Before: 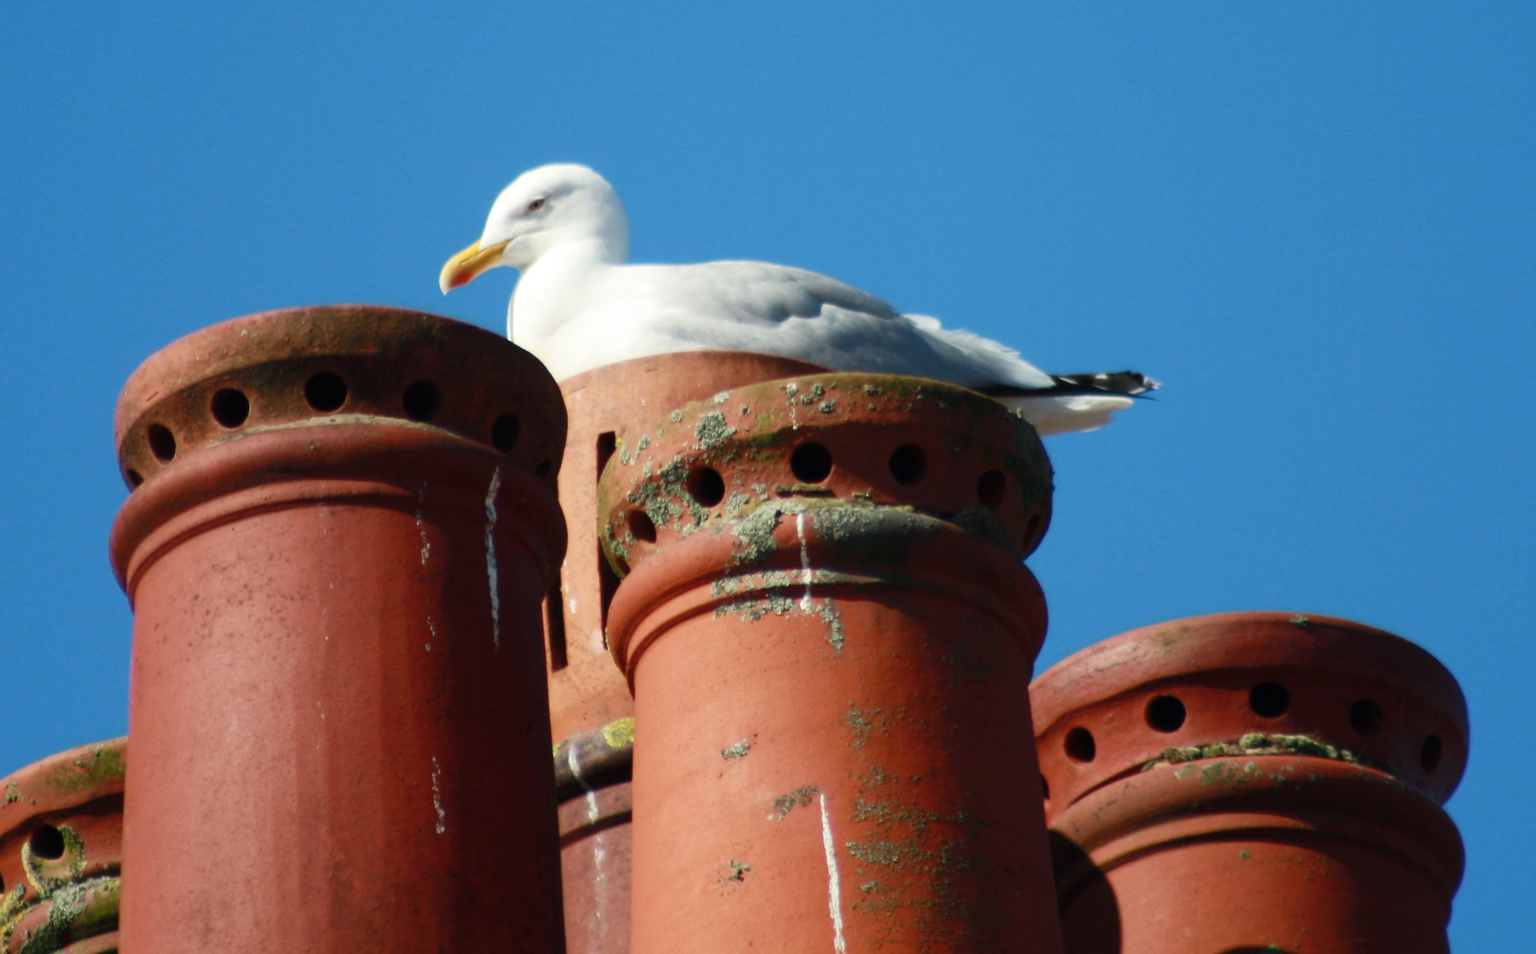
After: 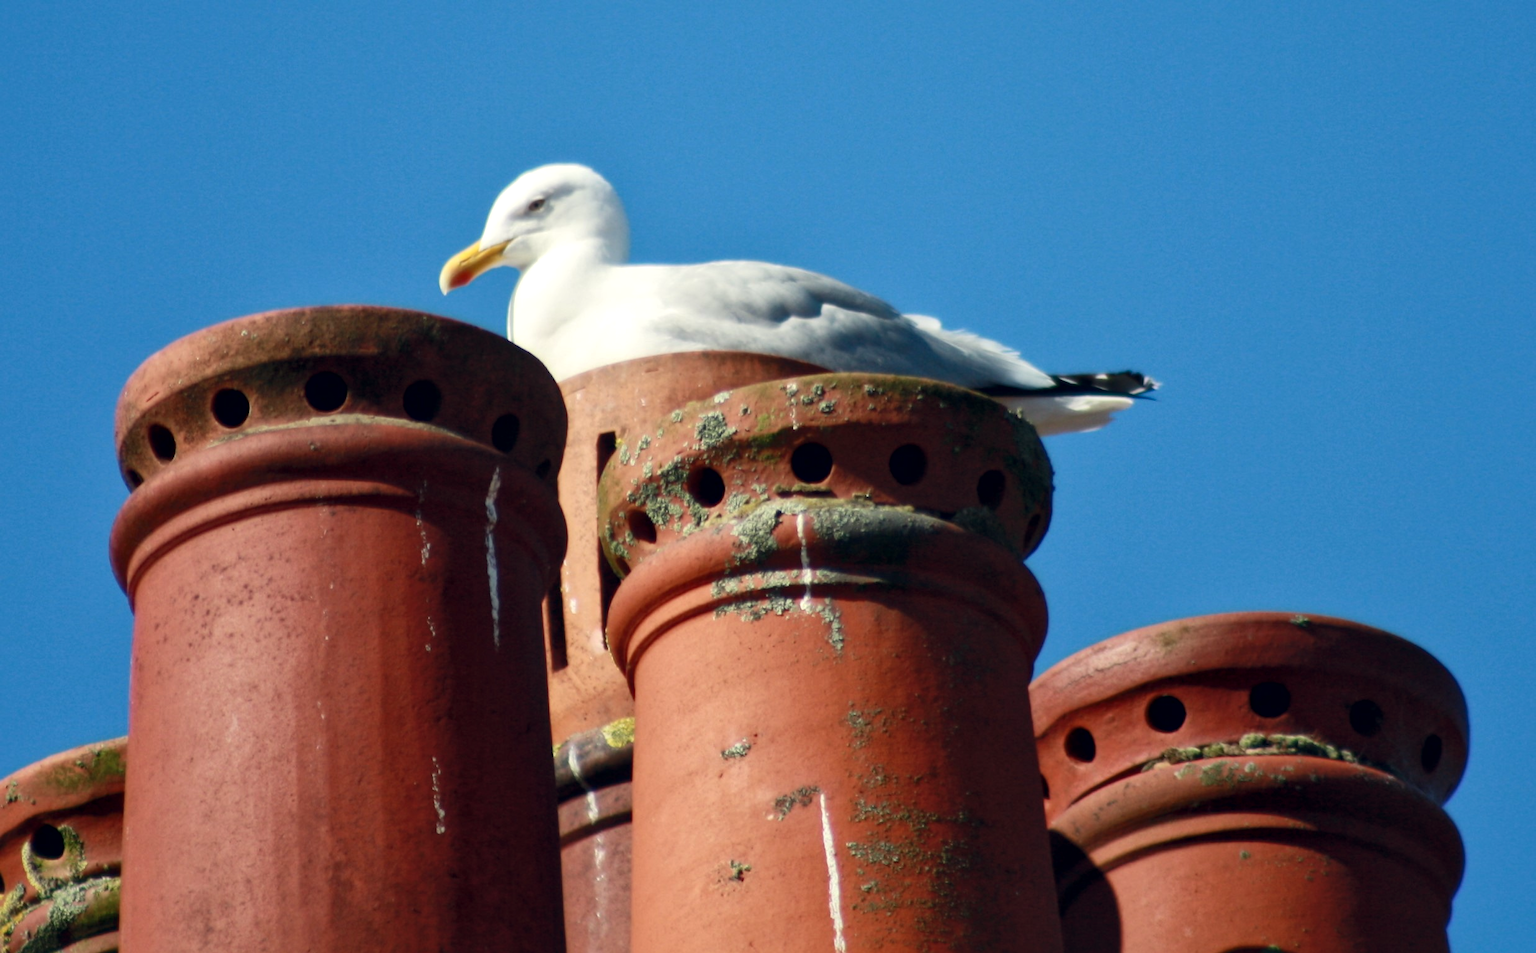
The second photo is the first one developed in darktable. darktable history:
local contrast: mode bilateral grid, contrast 20, coarseness 50, detail 148%, midtone range 0.2
color correction: highlights a* 0.207, highlights b* 2.7, shadows a* -0.874, shadows b* -4.78
